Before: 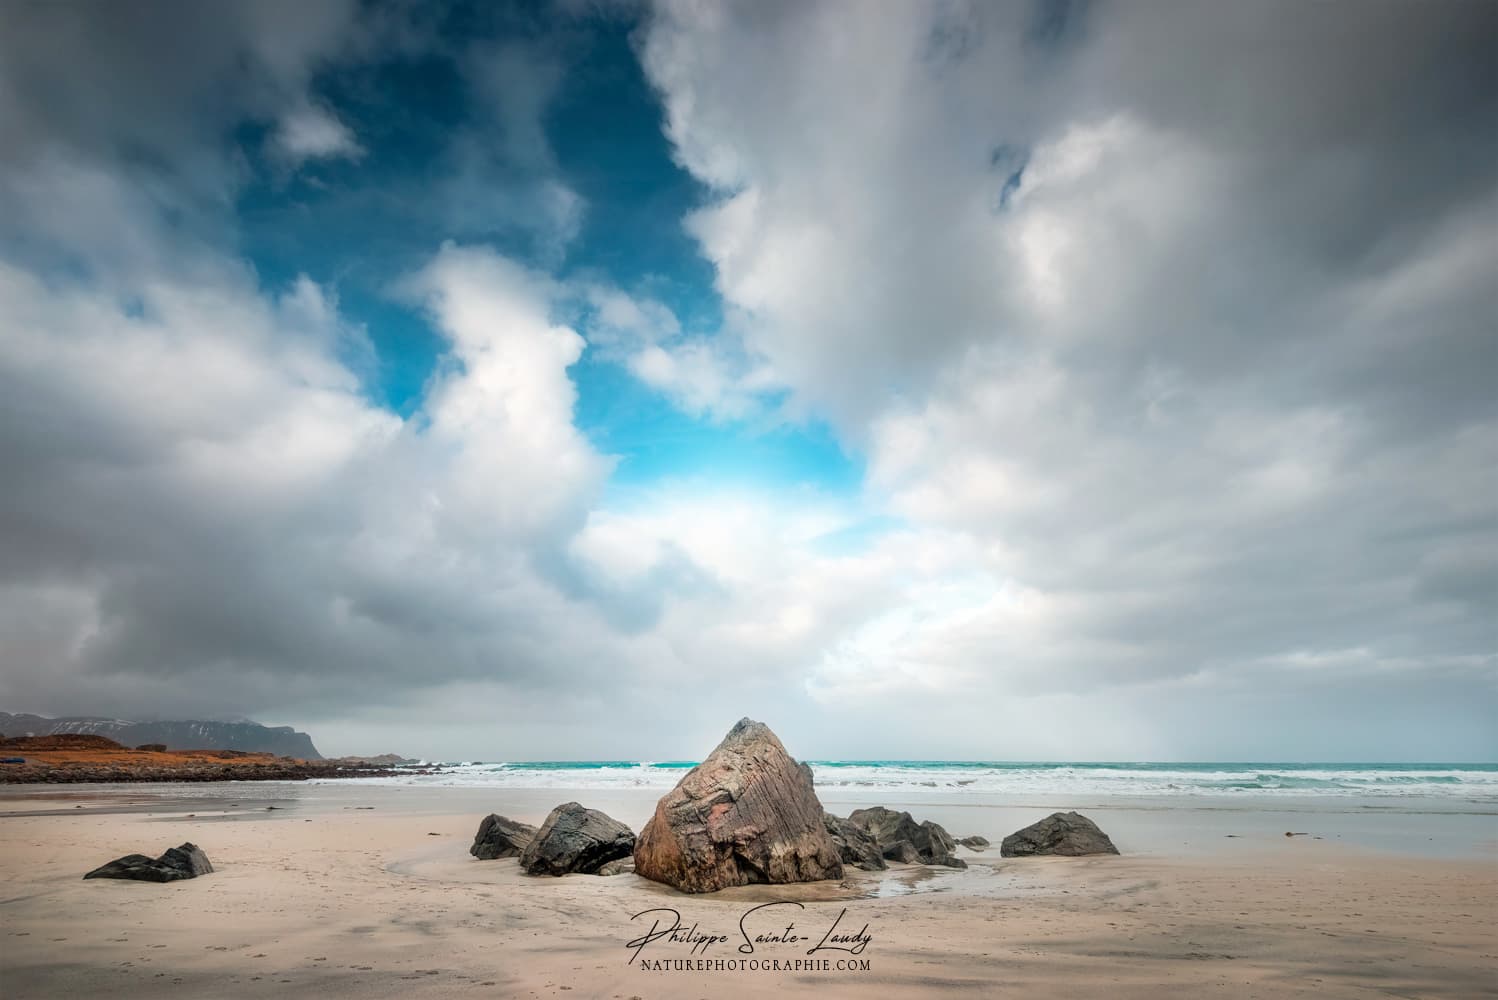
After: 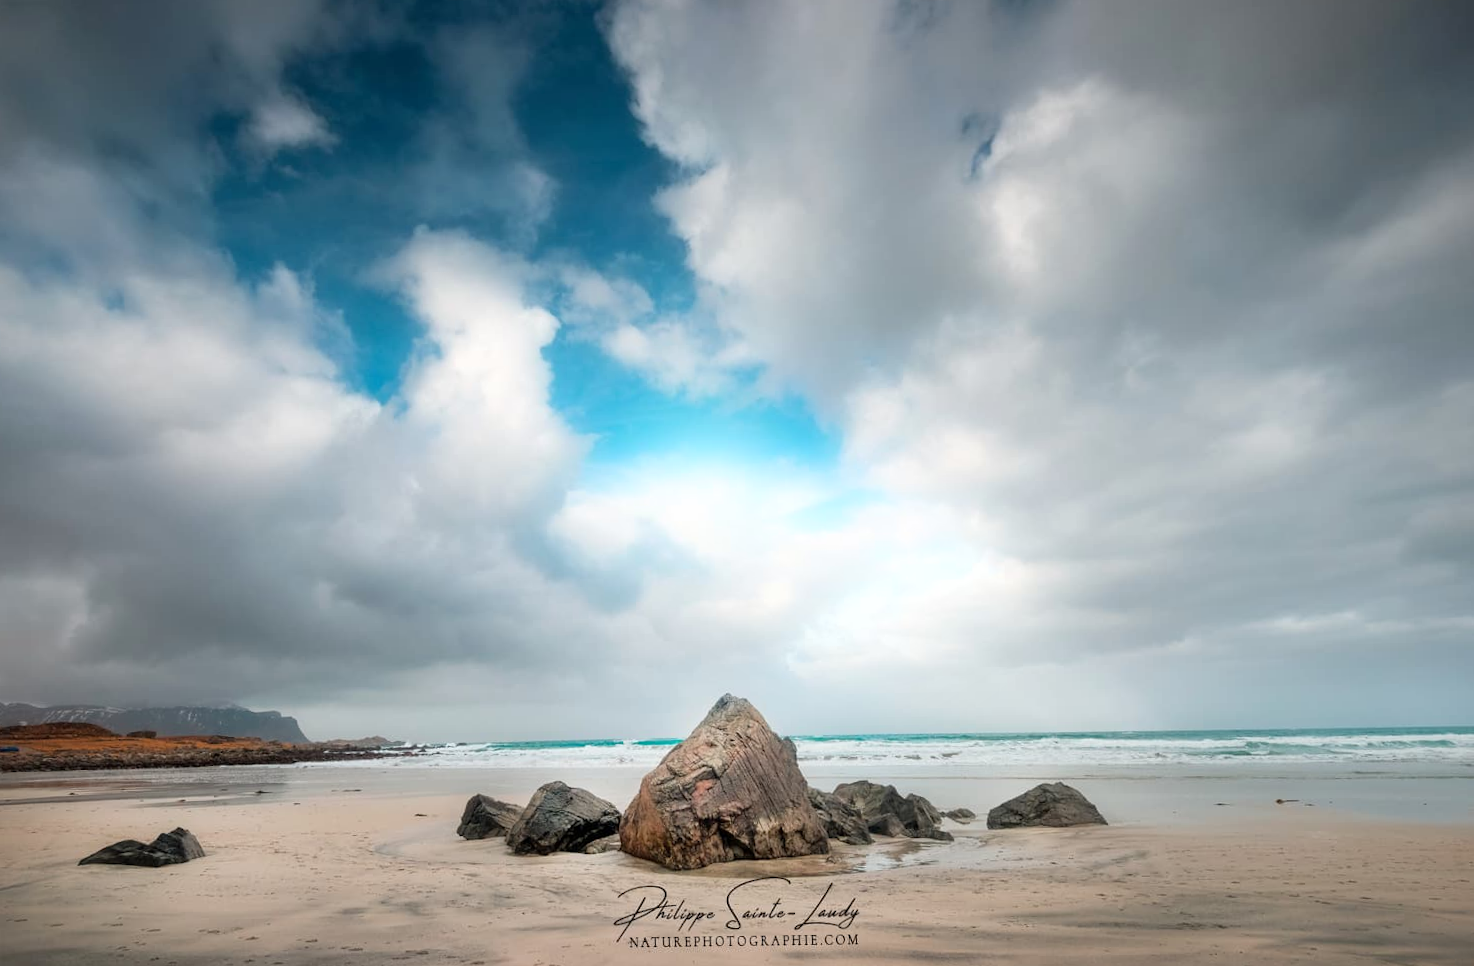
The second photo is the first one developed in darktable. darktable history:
bloom: size 9%, threshold 100%, strength 7%
rotate and perspective: rotation -1.32°, lens shift (horizontal) -0.031, crop left 0.015, crop right 0.985, crop top 0.047, crop bottom 0.982
